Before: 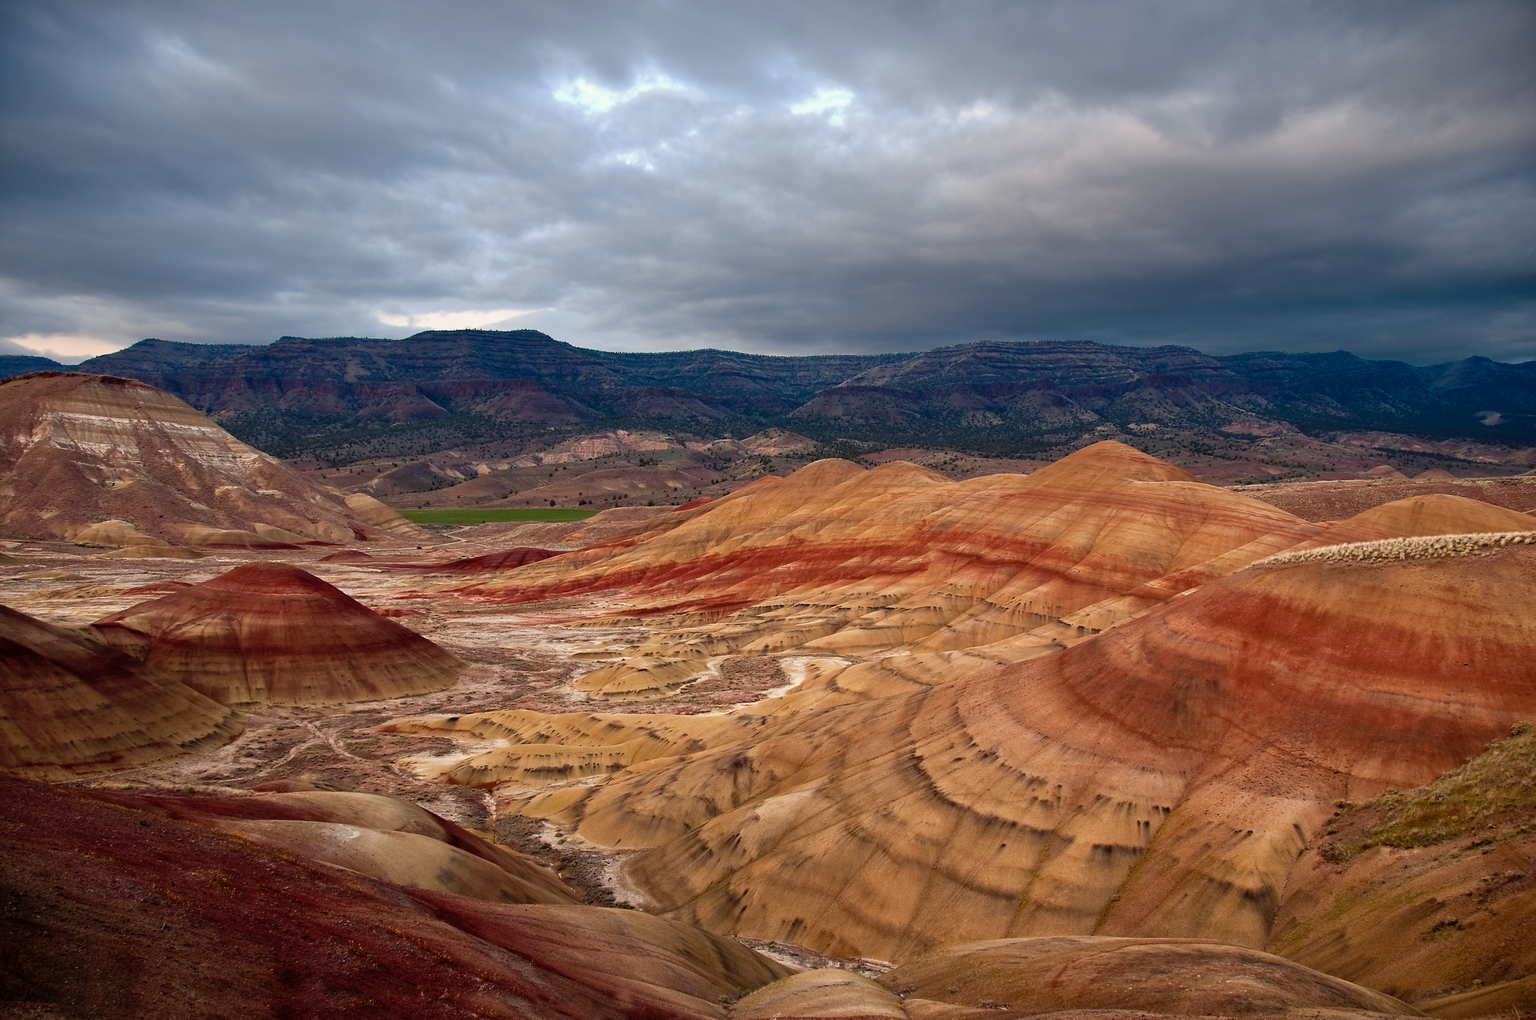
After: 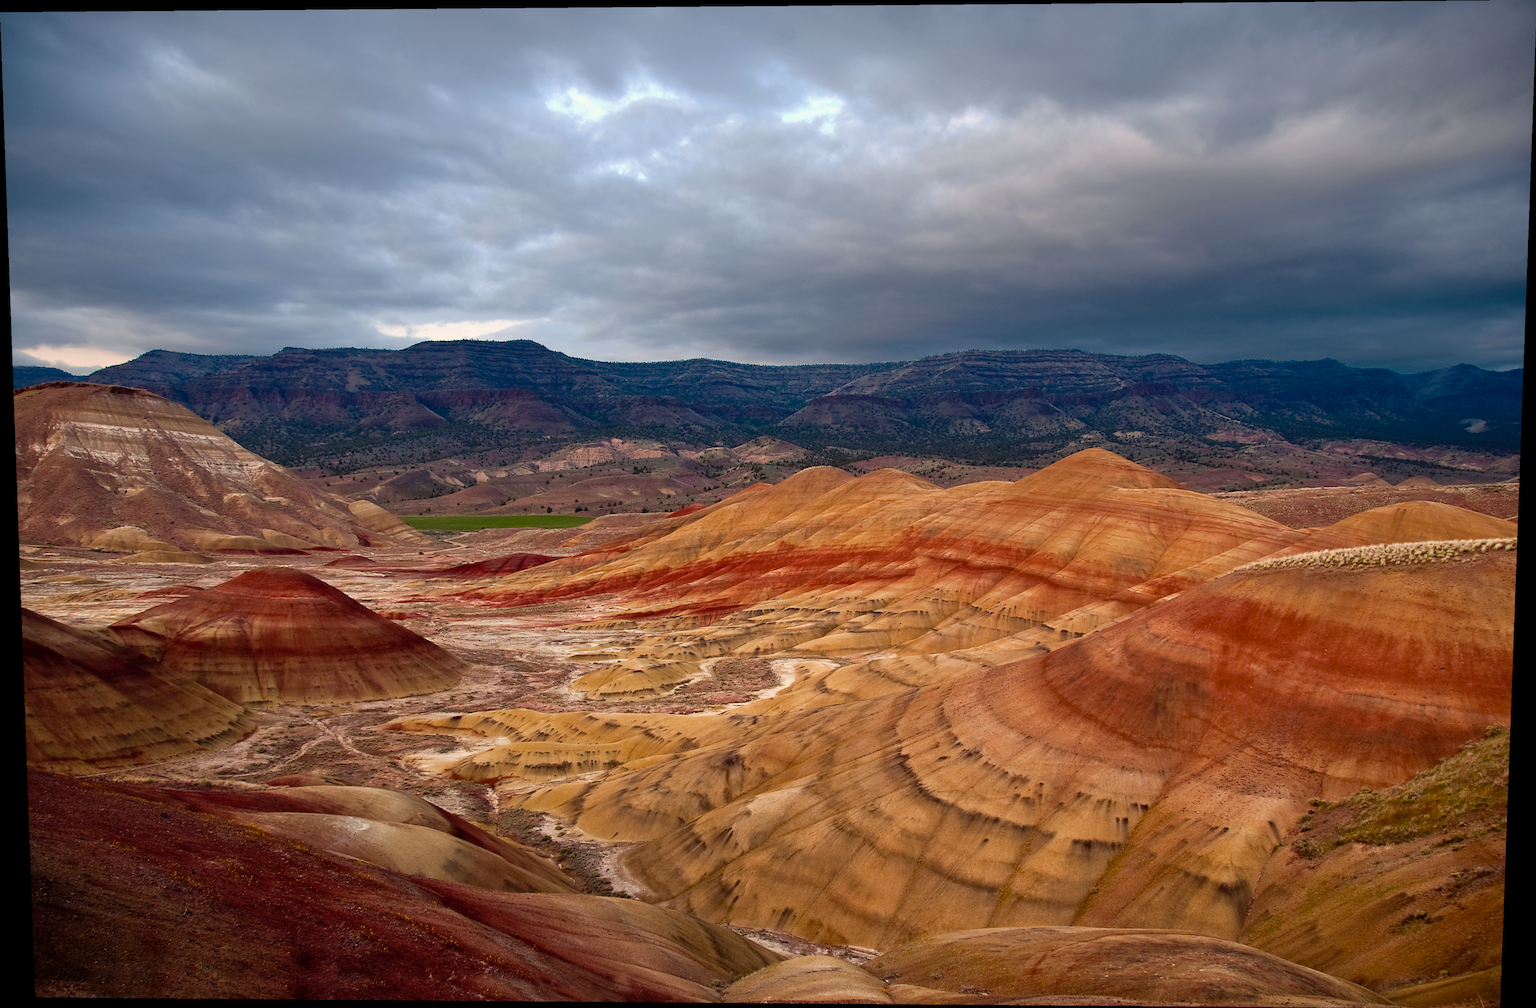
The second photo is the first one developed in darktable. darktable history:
tone equalizer: on, module defaults
color balance: output saturation 110%
rotate and perspective: lens shift (vertical) 0.048, lens shift (horizontal) -0.024, automatic cropping off
